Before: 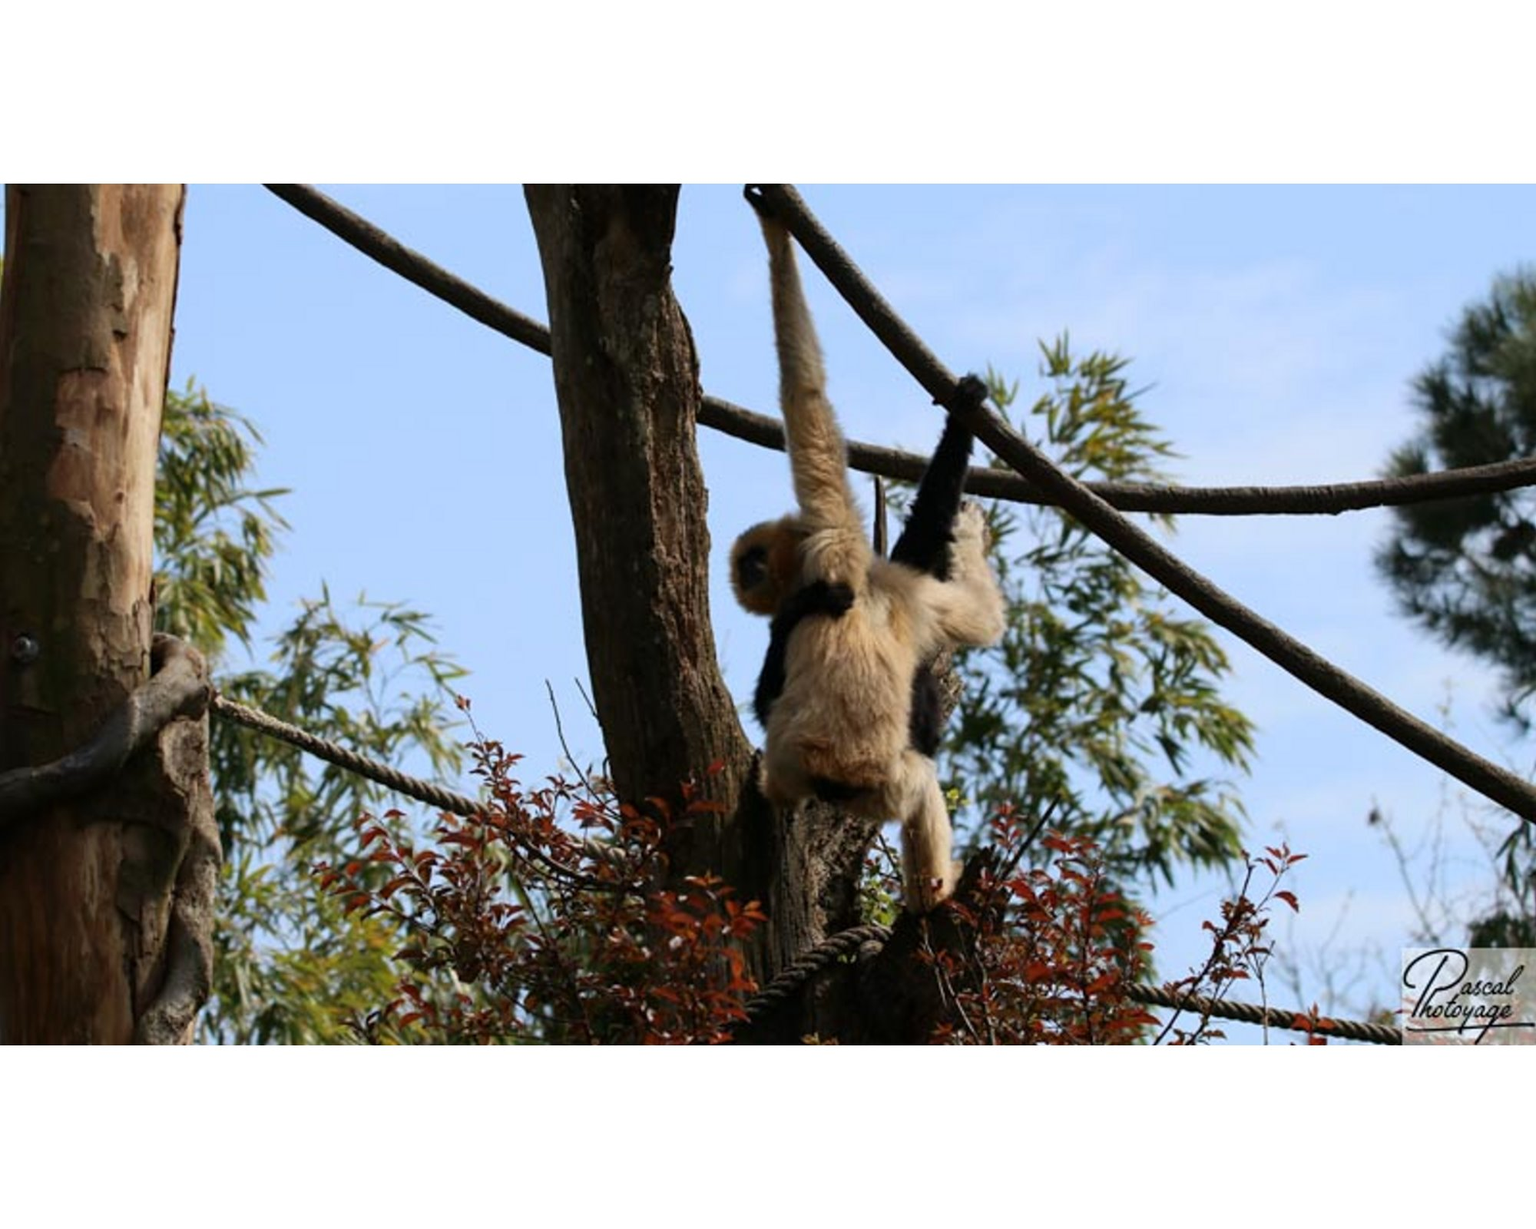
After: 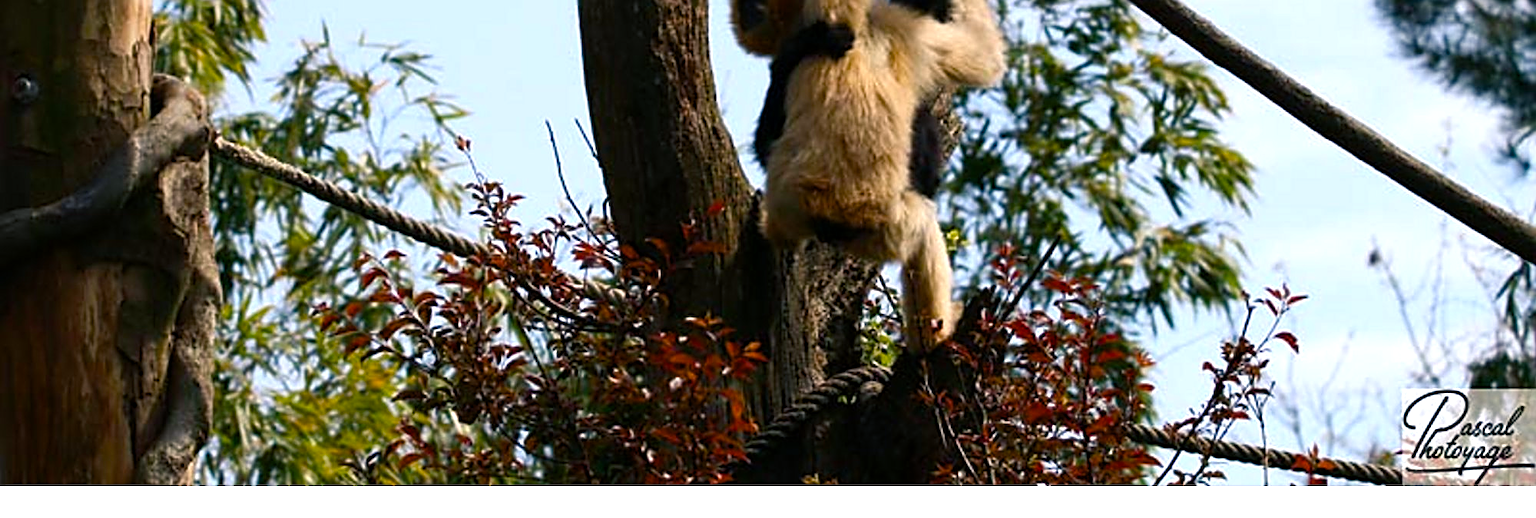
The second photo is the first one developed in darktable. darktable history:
sharpen: radius 2.531, amount 0.628
crop: top 45.551%, bottom 12.262%
color balance rgb: shadows lift › chroma 4.21%, shadows lift › hue 252.22°, highlights gain › chroma 1.36%, highlights gain › hue 50.24°, perceptual saturation grading › mid-tones 6.33%, perceptual saturation grading › shadows 72.44%, perceptual brilliance grading › highlights 11.59%, contrast 5.05%
